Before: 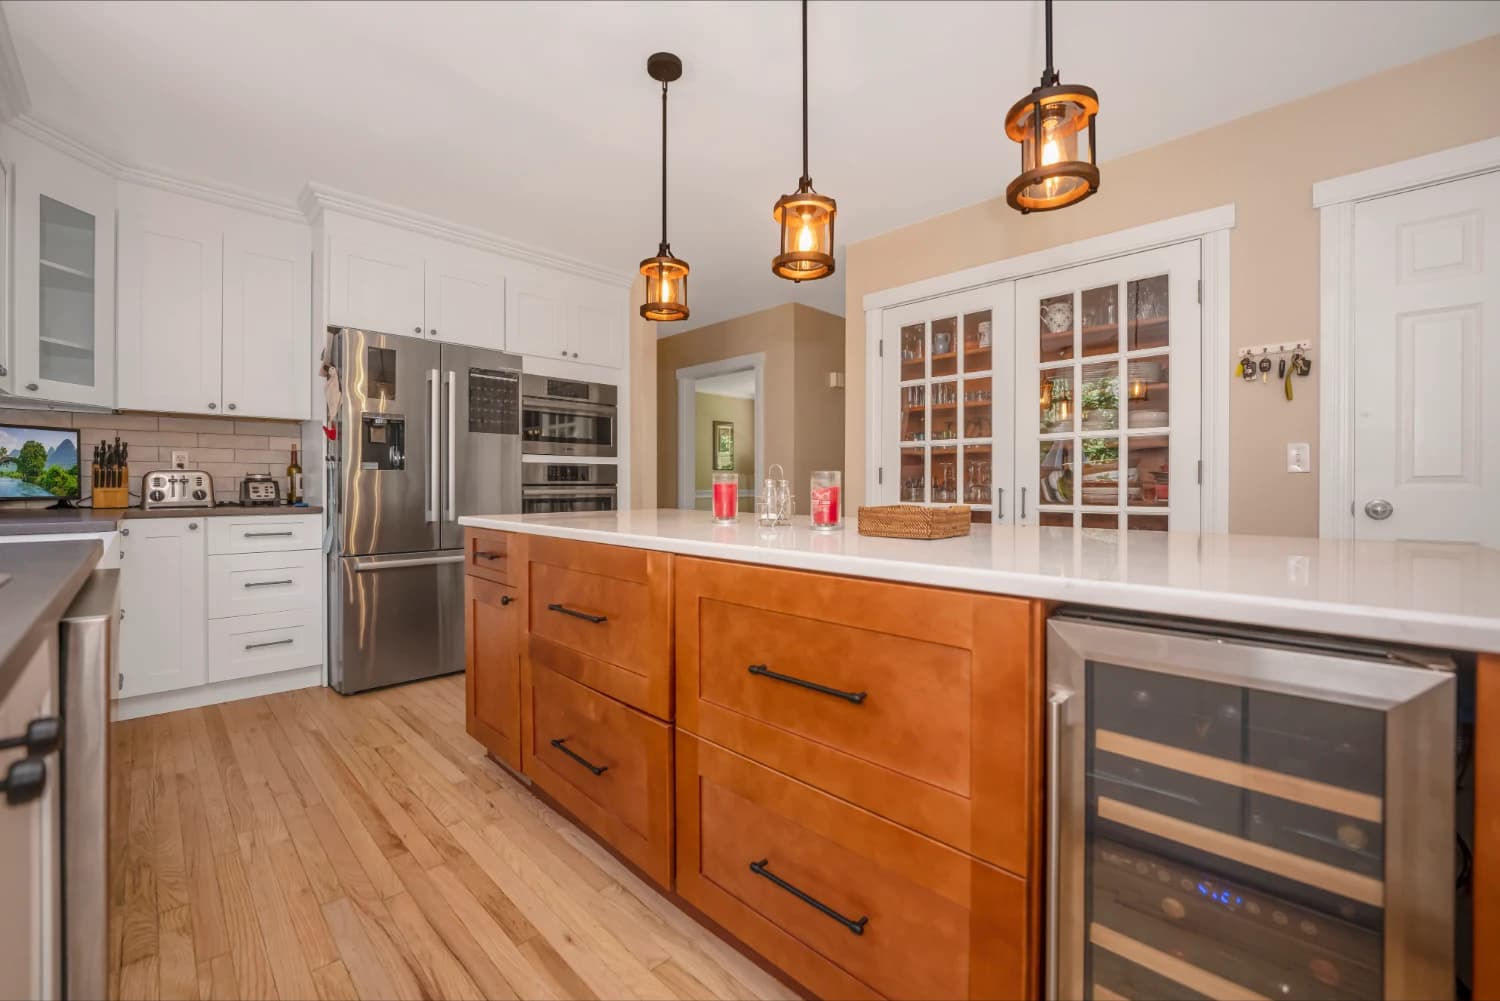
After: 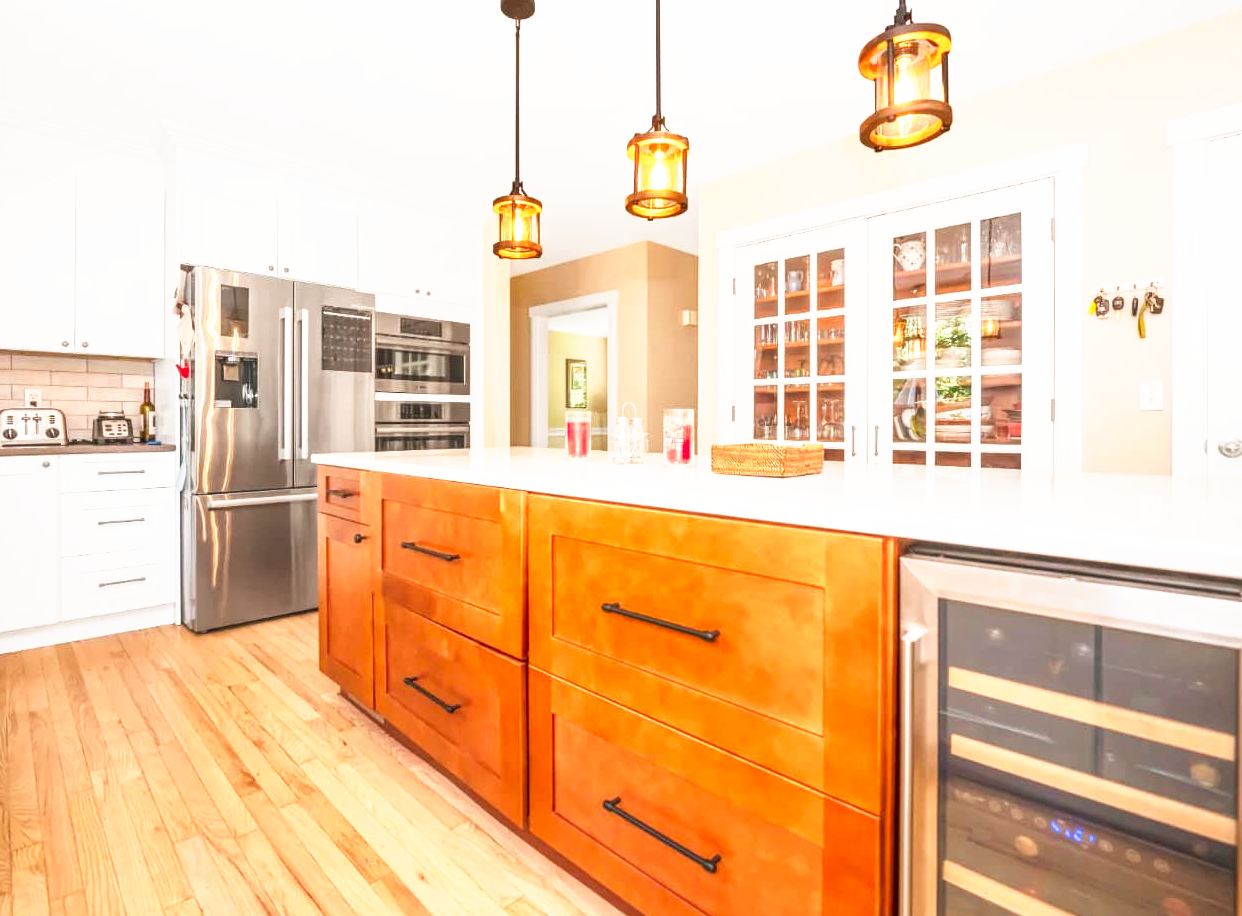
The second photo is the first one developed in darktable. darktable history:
color correction: saturation 1.1
crop: left 9.807%, top 6.259%, right 7.334%, bottom 2.177%
base curve: curves: ch0 [(0, 0) (0.495, 0.917) (1, 1)], preserve colors none
exposure: black level correction 0, exposure 0.5 EV, compensate highlight preservation false
